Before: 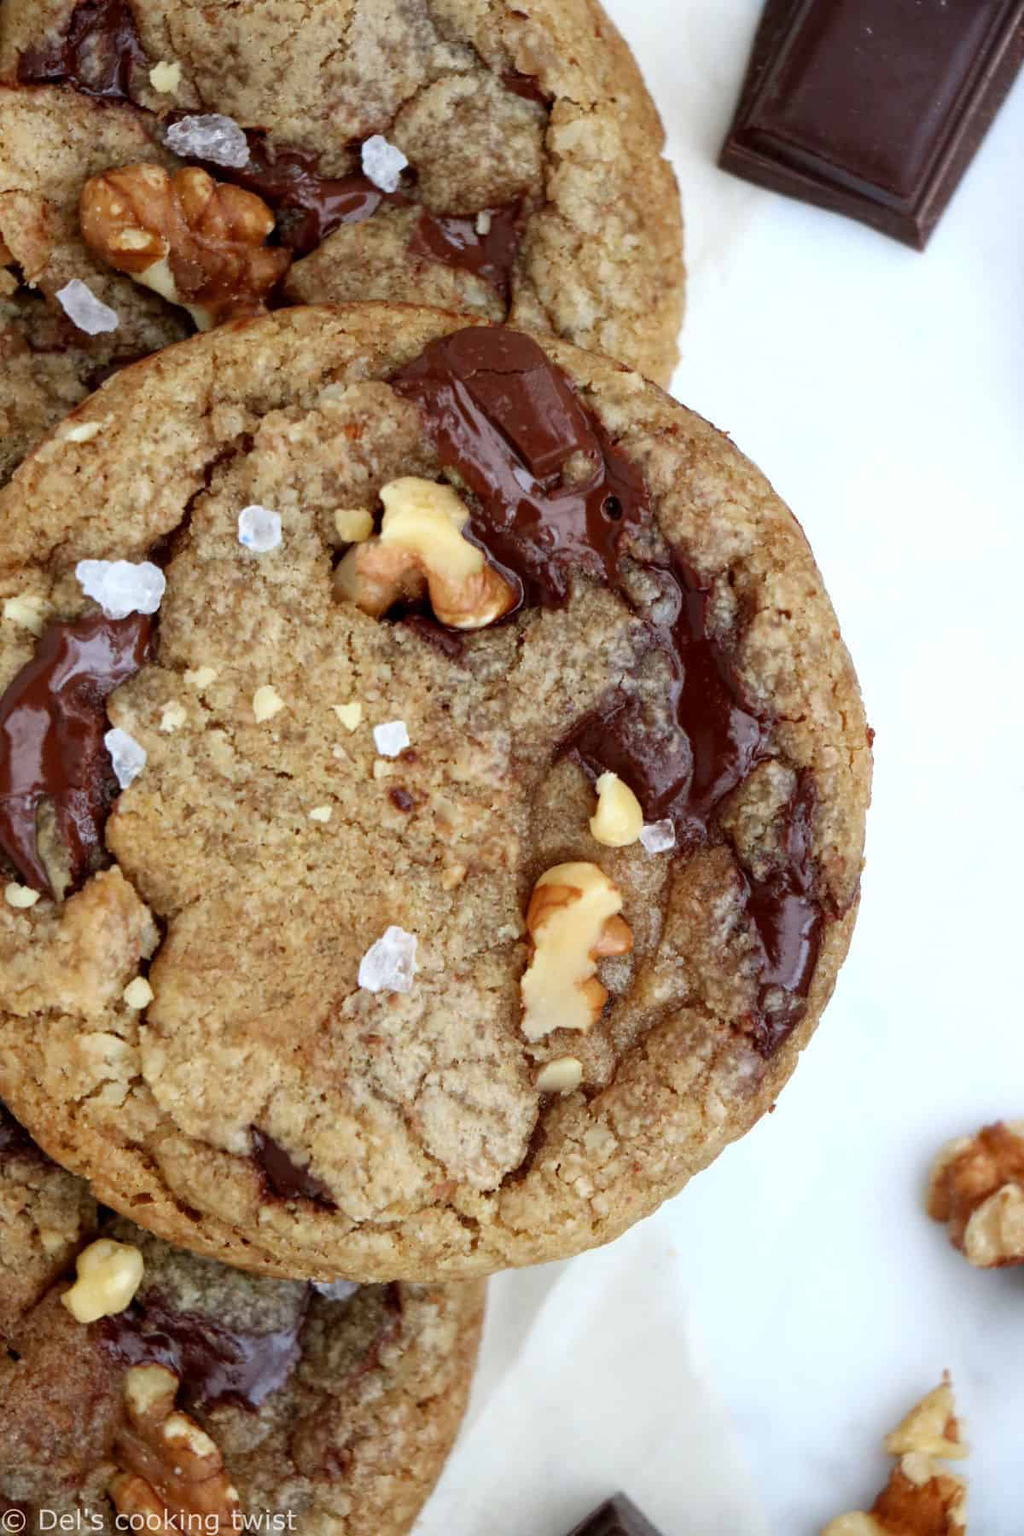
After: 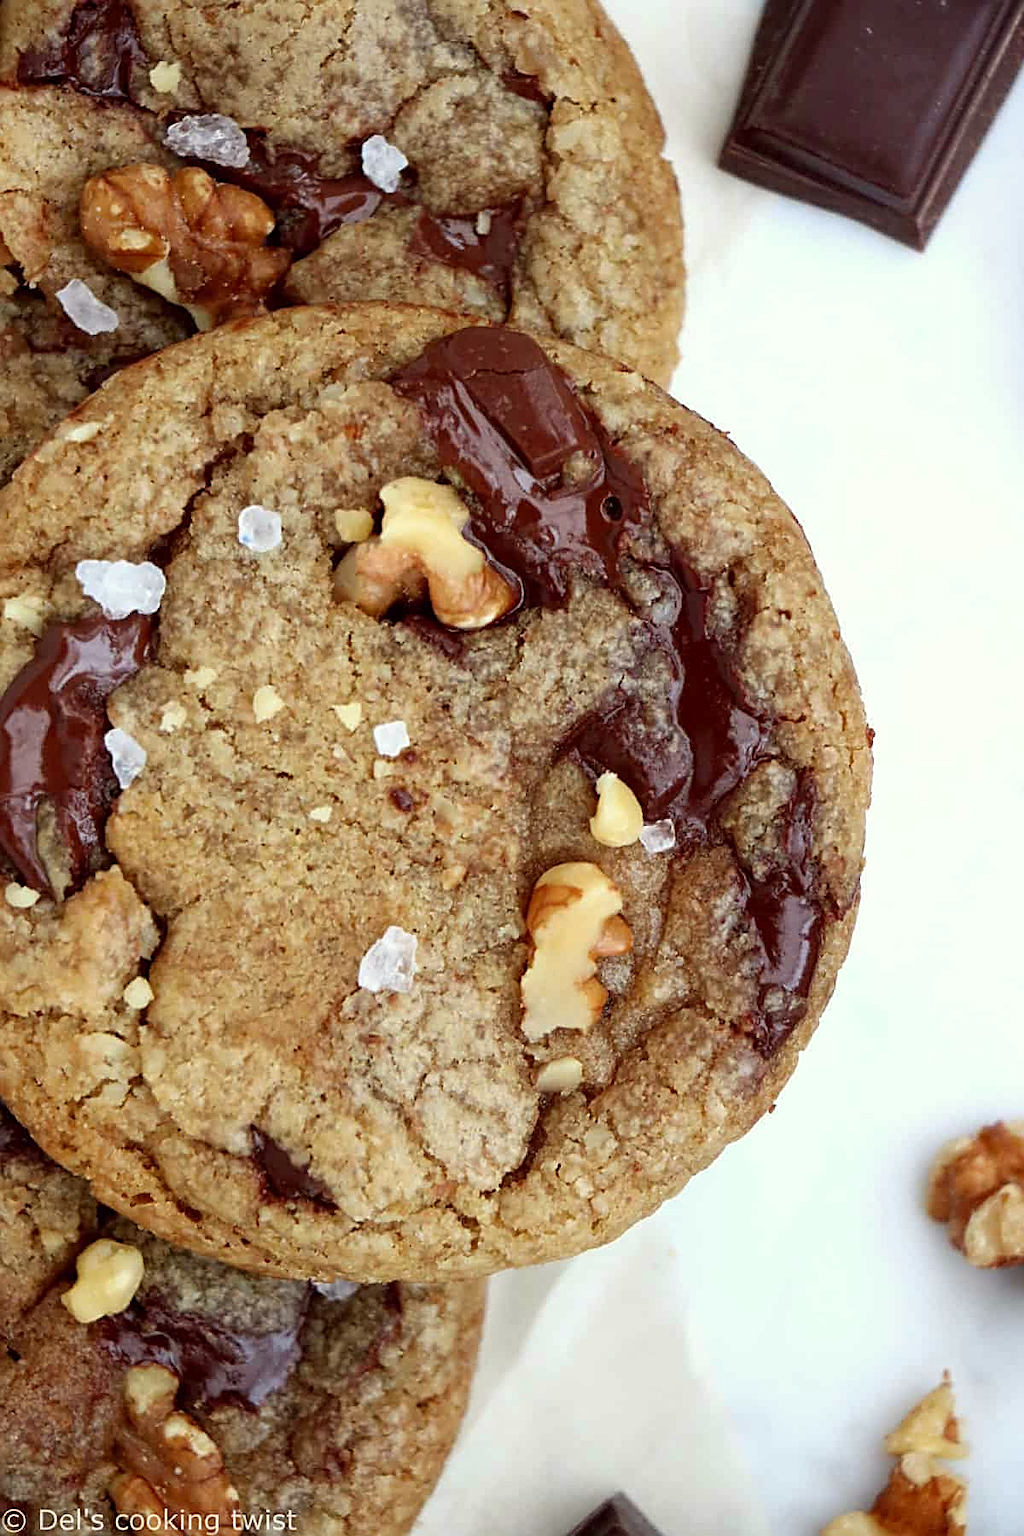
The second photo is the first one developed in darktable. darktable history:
color correction: highlights a* -0.95, highlights b* 4.5, shadows a* 3.55
sharpen: amount 0.75
